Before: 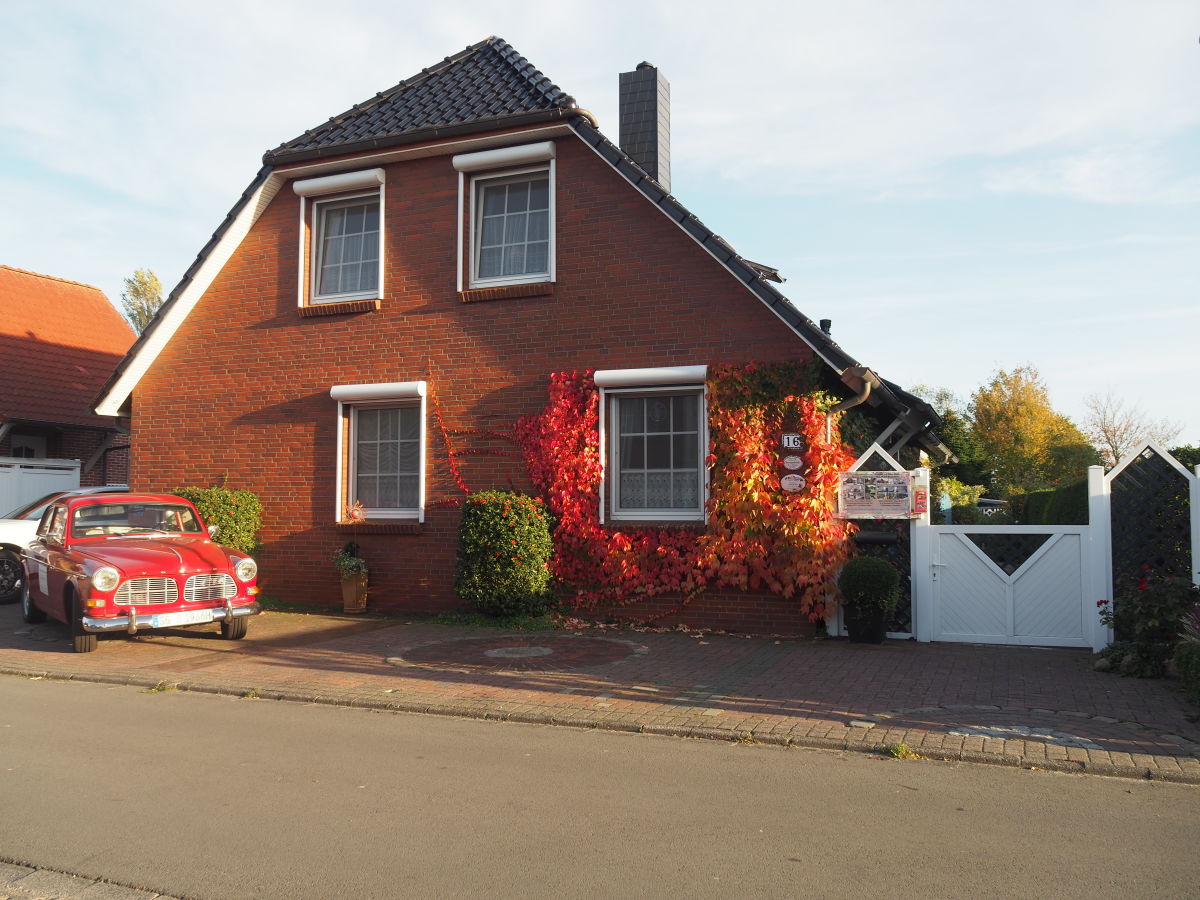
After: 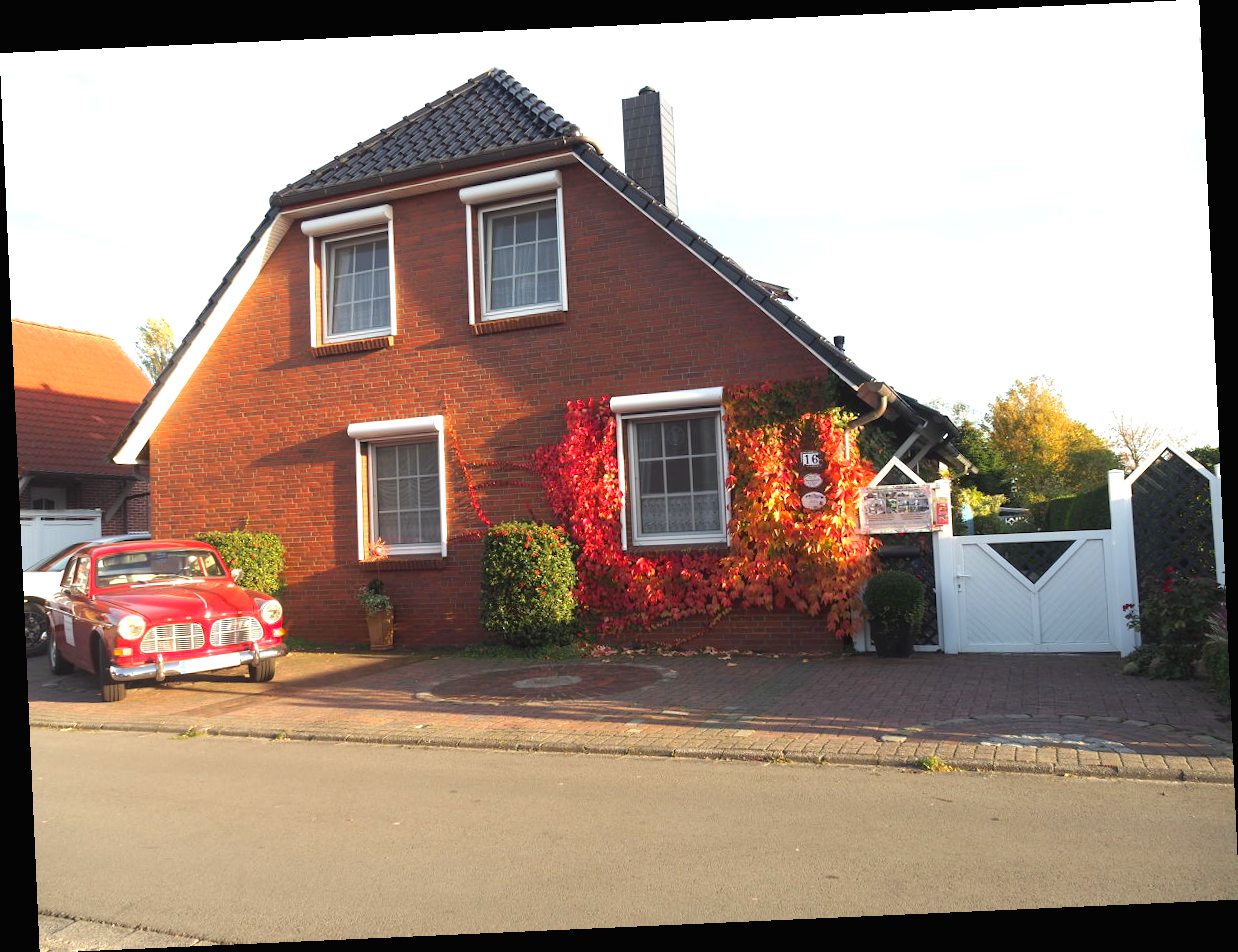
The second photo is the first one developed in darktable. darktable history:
rotate and perspective: rotation -2.56°, automatic cropping off
tone equalizer: -8 EV -0.55 EV
contrast brightness saturation: contrast -0.02, brightness -0.01, saturation 0.03
exposure: black level correction 0, exposure 0.7 EV, compensate exposure bias true, compensate highlight preservation false
